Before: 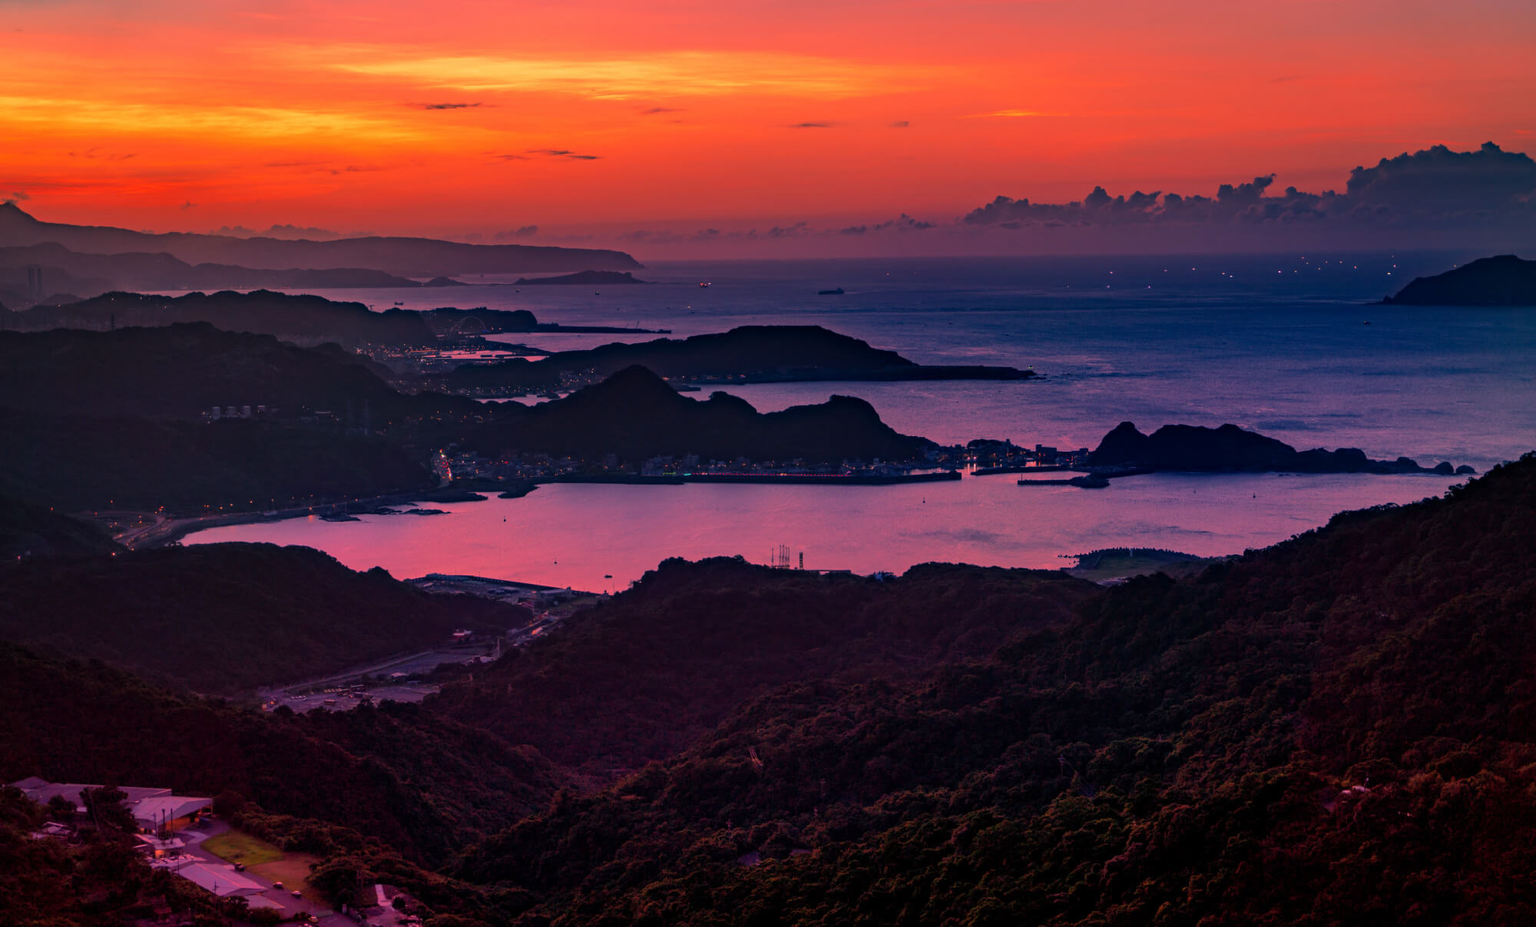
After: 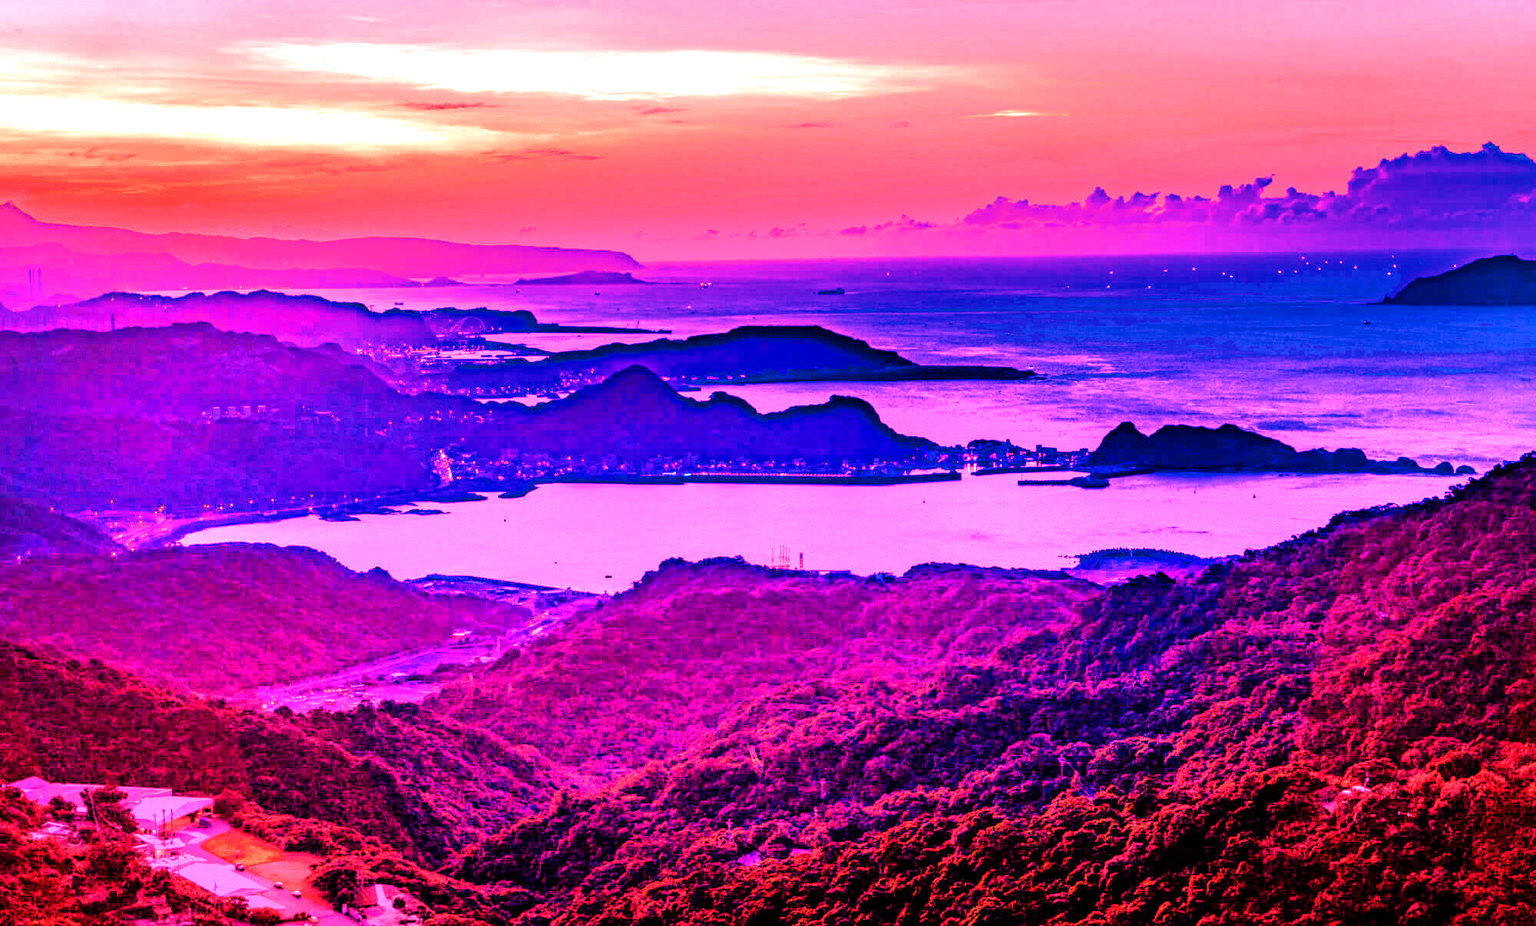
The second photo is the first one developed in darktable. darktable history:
white balance: red 2.229, blue 1.46
highlight reconstruction: iterations 1, diameter of reconstruction 64 px
haze removal: compatibility mode true, adaptive false
exposure: black level correction 0, exposure 1.388 EV, compensate exposure bias true, compensate highlight preservation false
color calibration: x 0.372, y 0.386, temperature 4283.97 K
color balance rgb: linear chroma grading › global chroma 42%, perceptual saturation grading › global saturation 42%, global vibrance 33%
filmic rgb: black relative exposure -11.35 EV, white relative exposure 3.22 EV, hardness 6.76, color science v6 (2022)
local contrast: detail 150%
velvia: strength 27%
